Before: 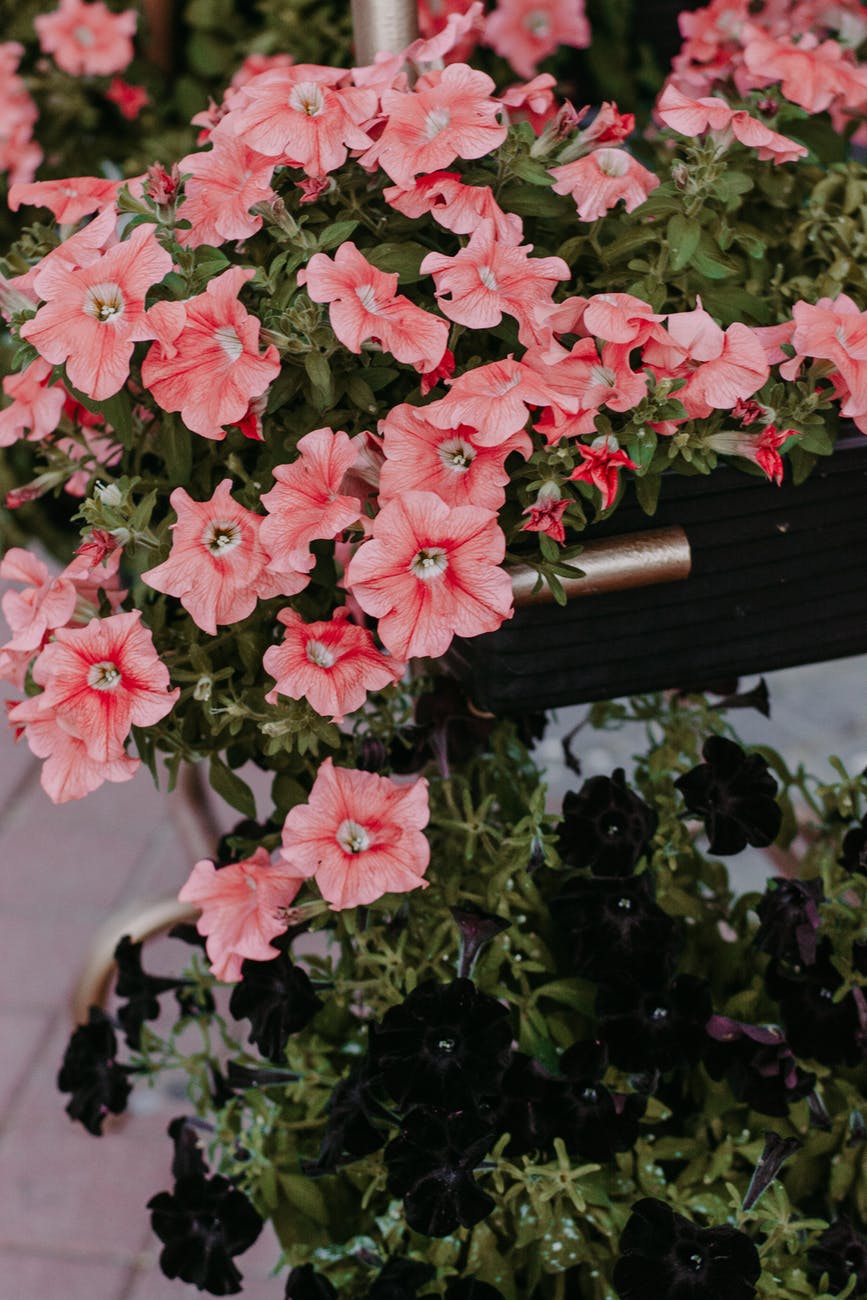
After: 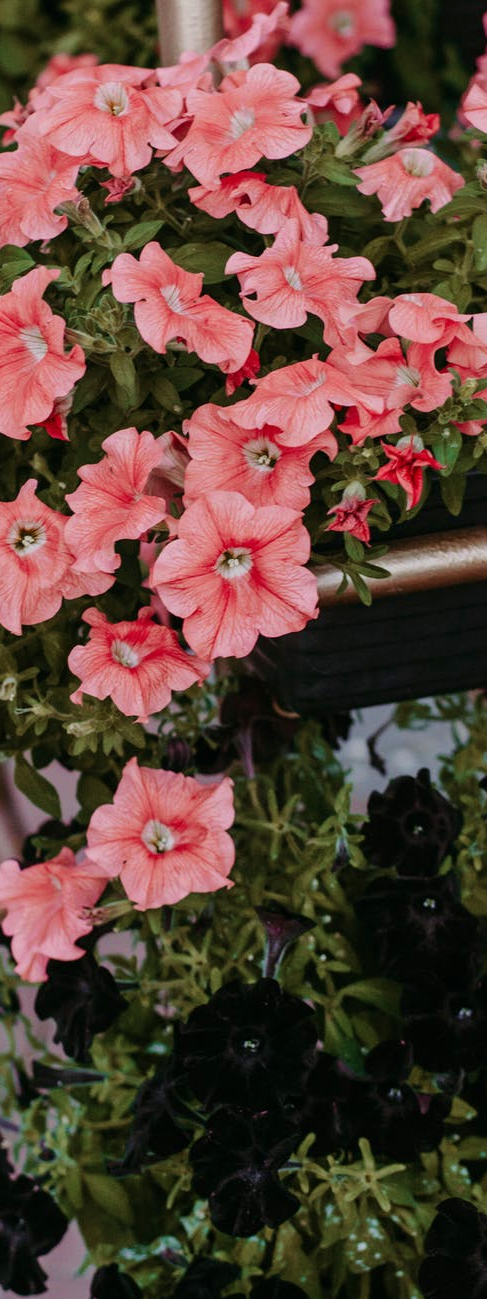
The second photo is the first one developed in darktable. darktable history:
crop and rotate: left 22.516%, right 21.234%
velvia: on, module defaults
